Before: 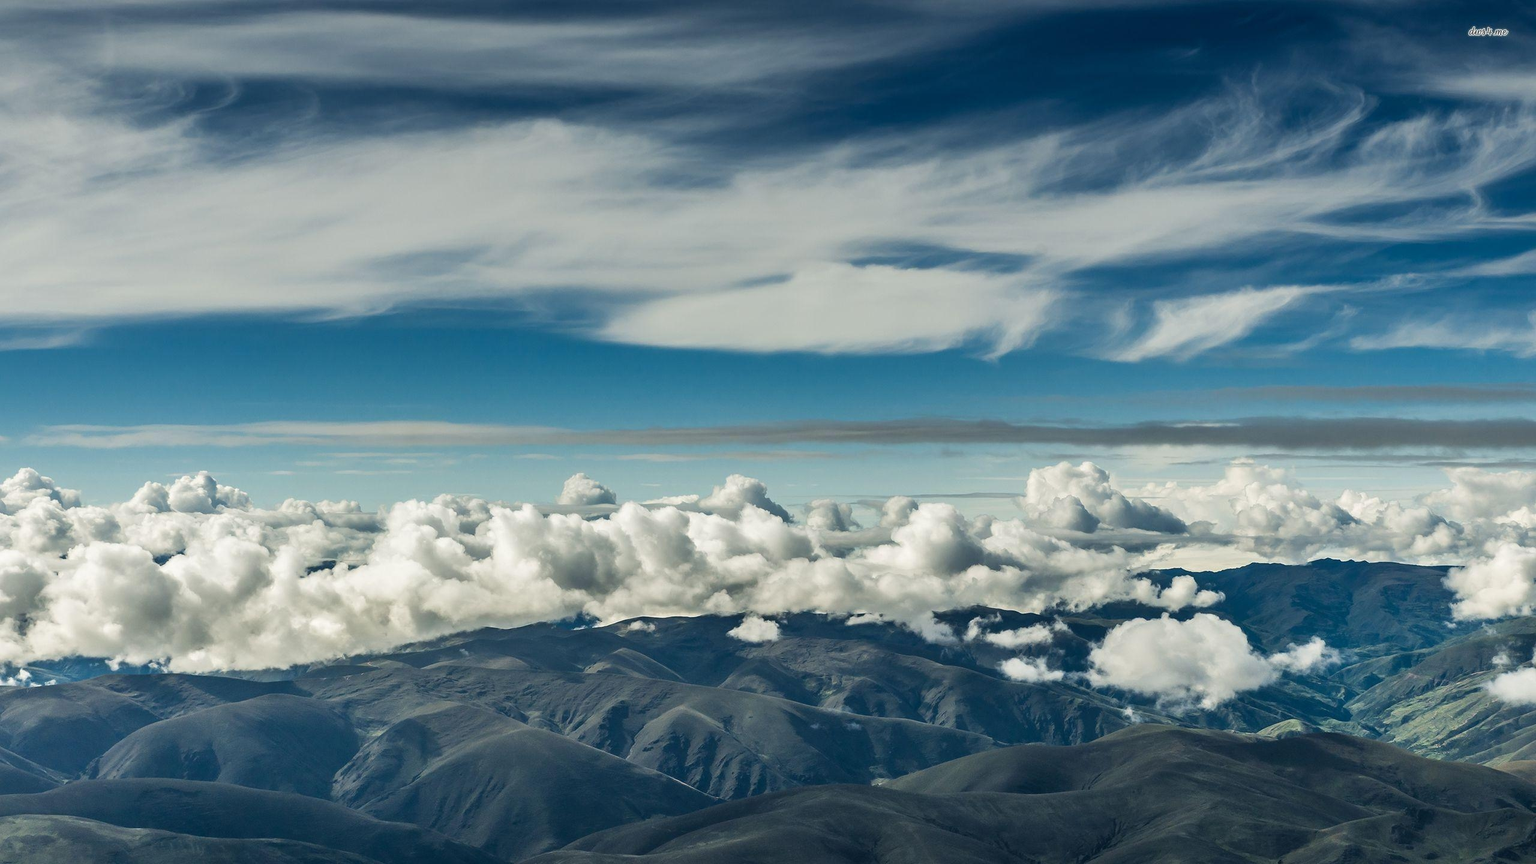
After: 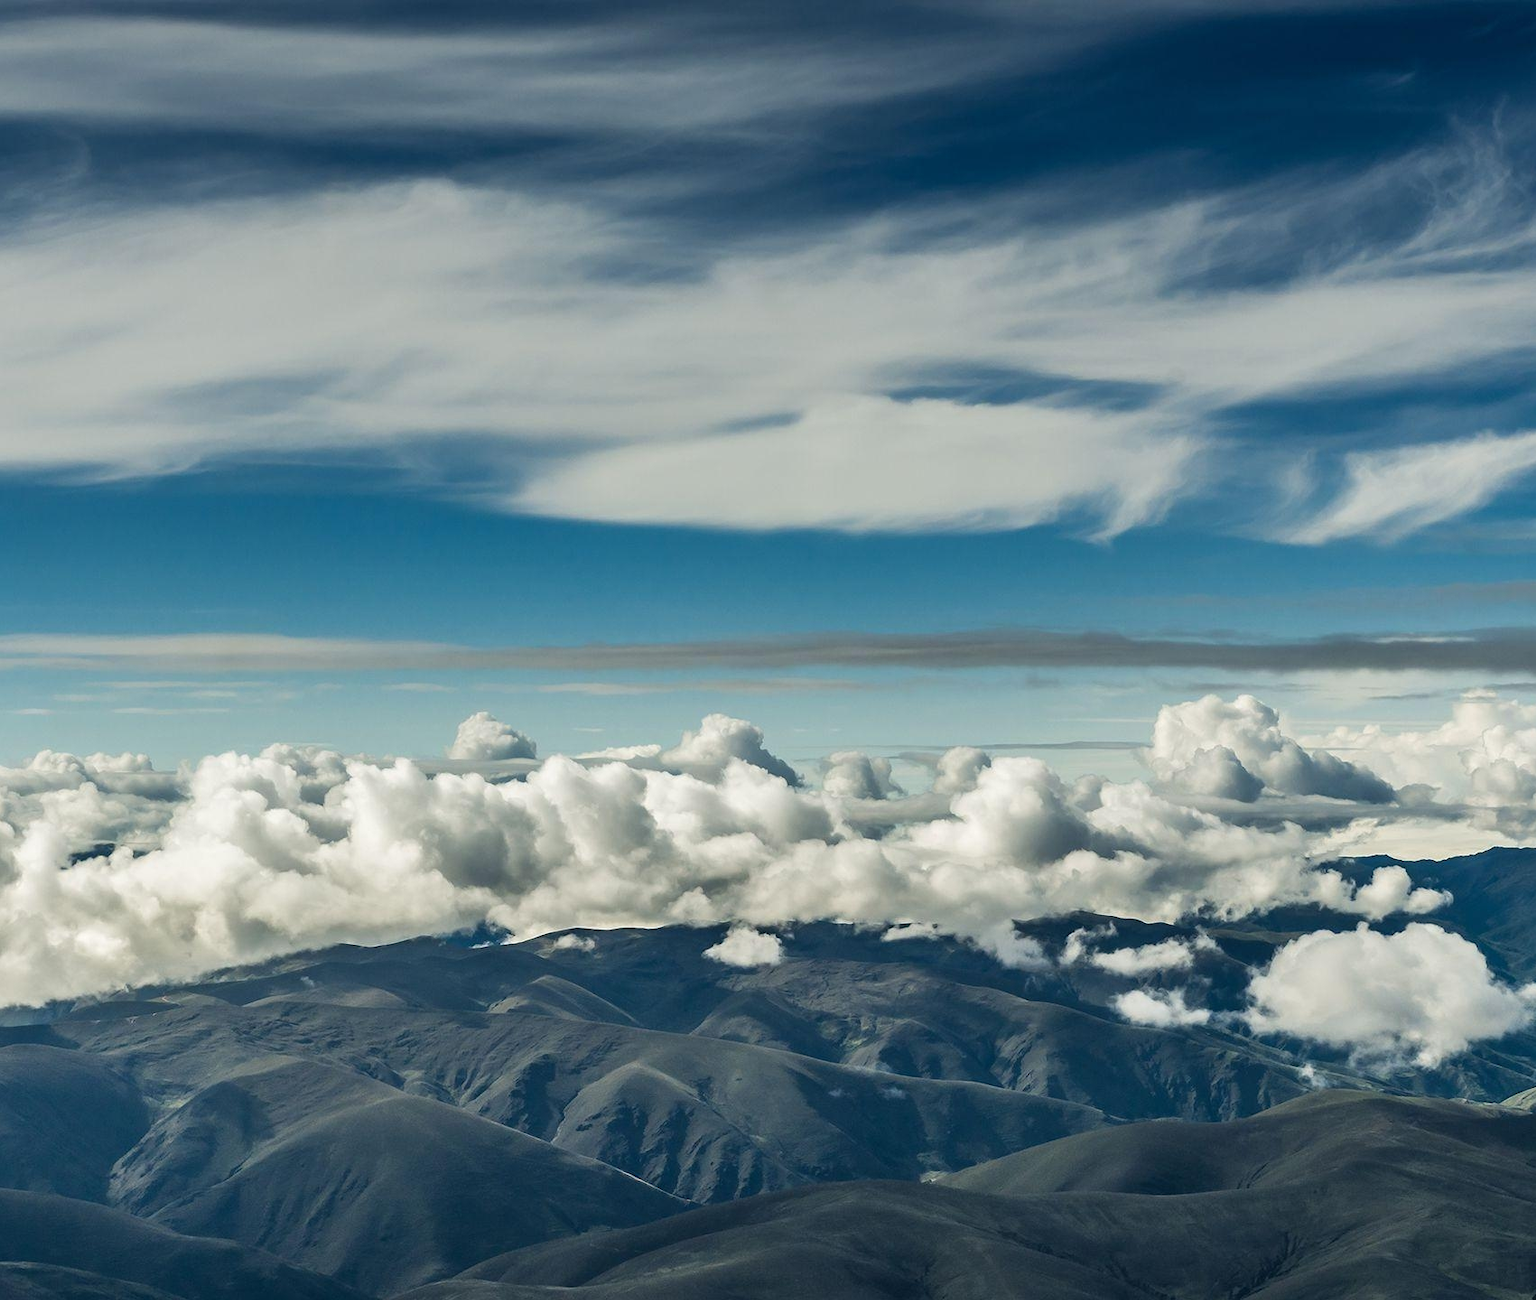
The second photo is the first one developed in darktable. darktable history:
crop: left 16.917%, right 16.628%
